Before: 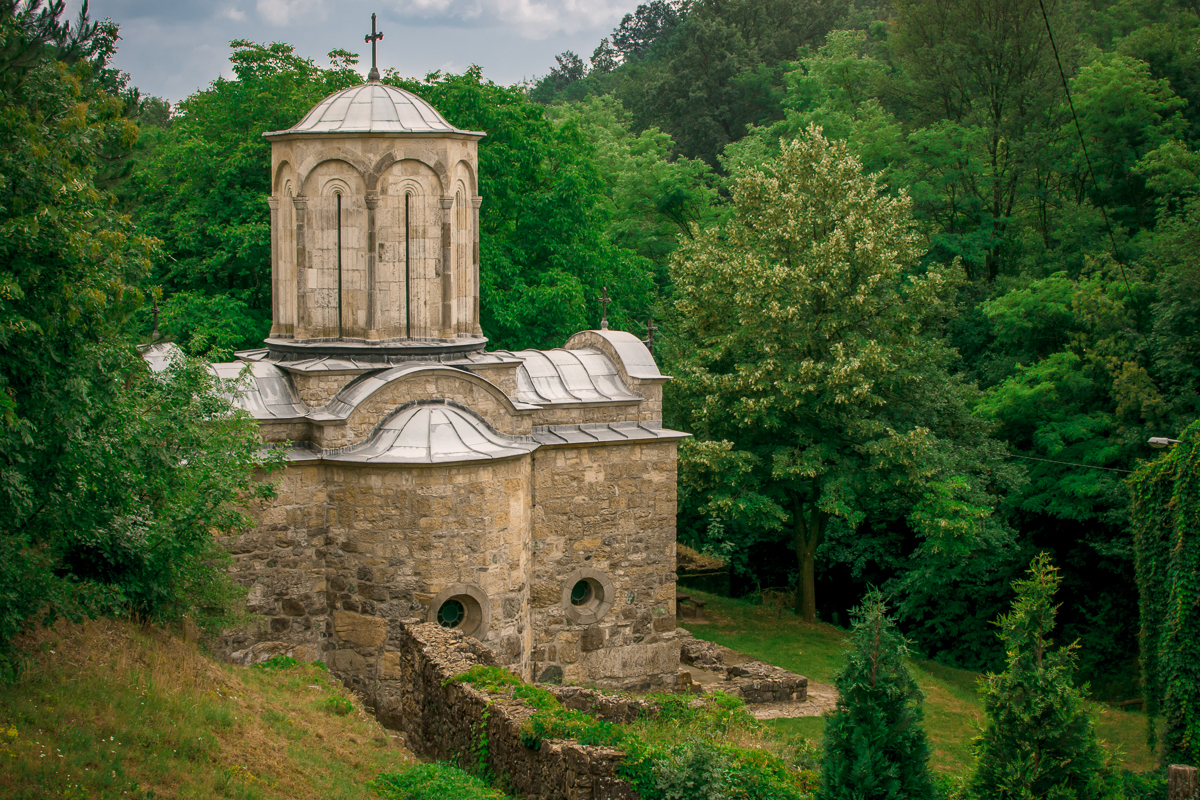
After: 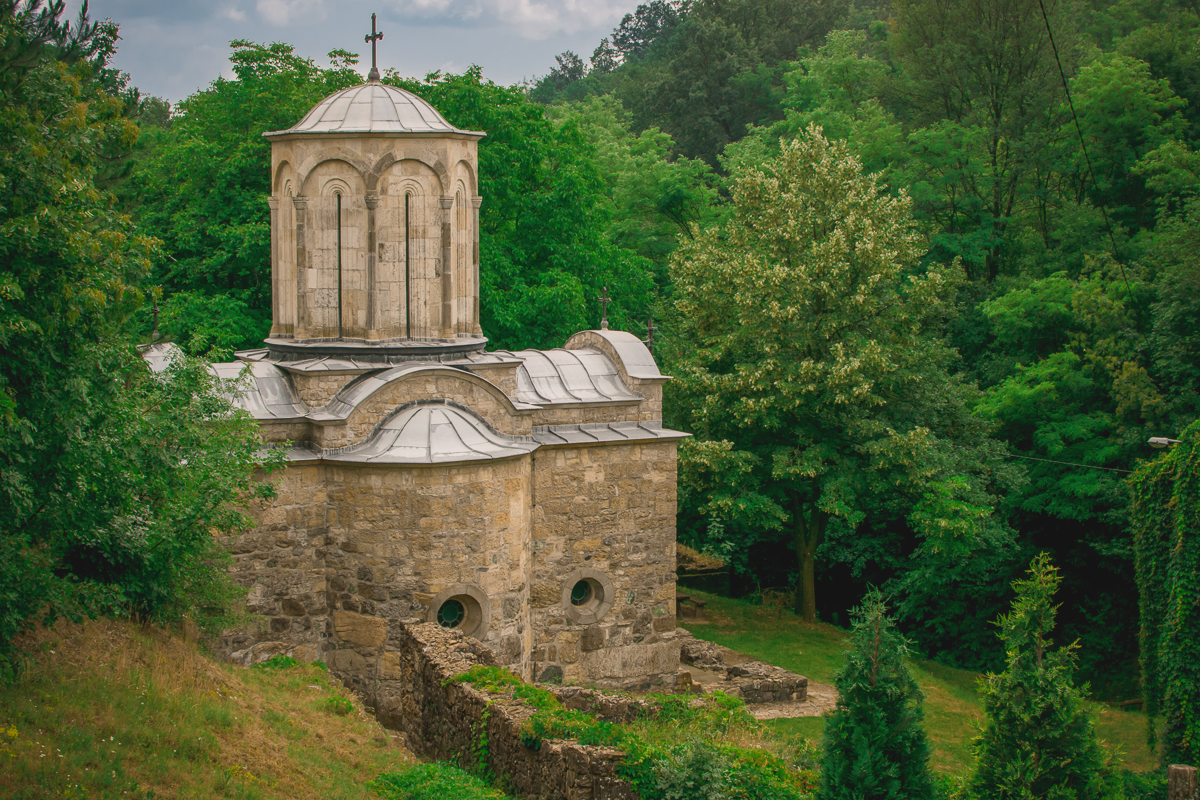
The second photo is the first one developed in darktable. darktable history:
contrast brightness saturation: contrast -0.124
